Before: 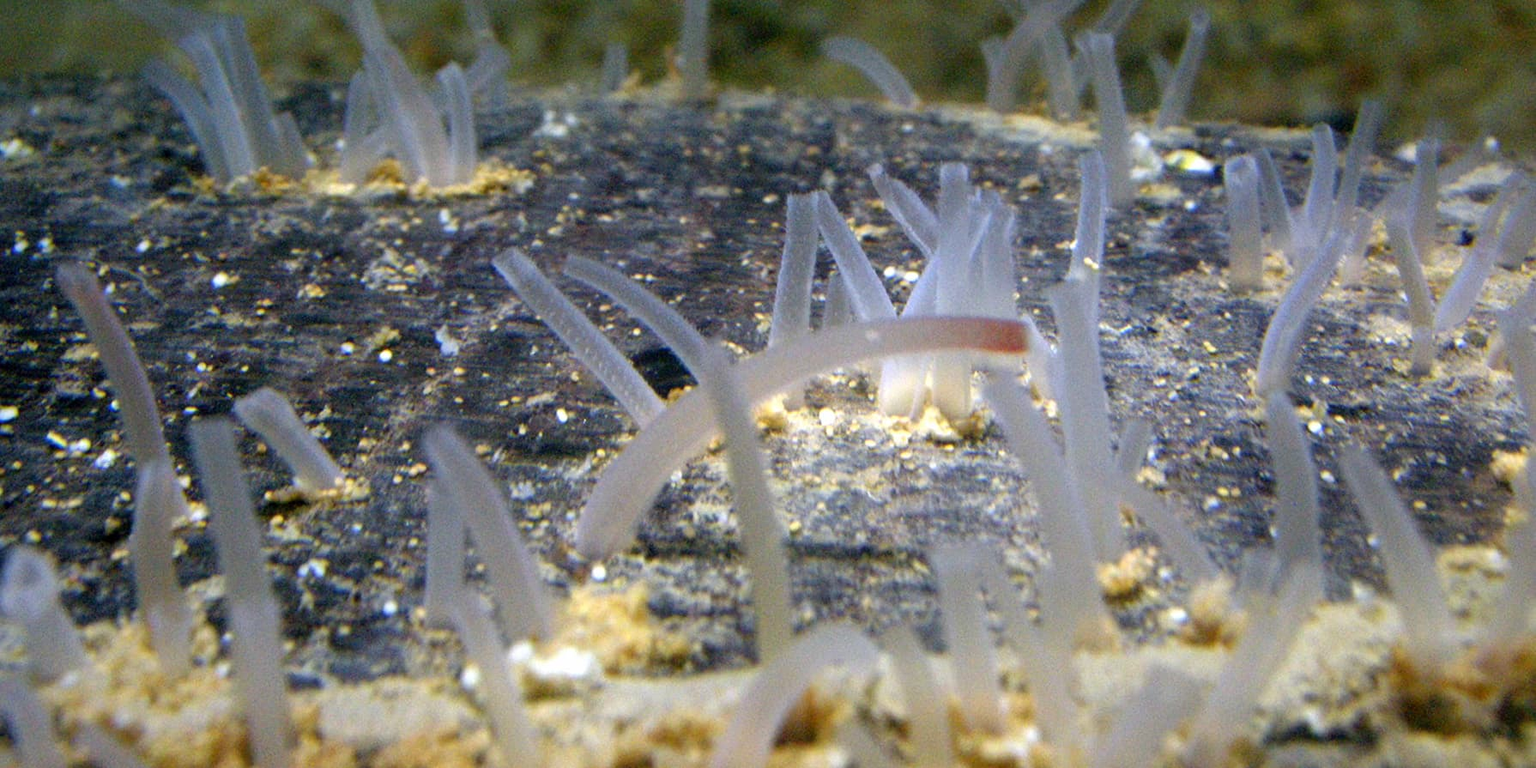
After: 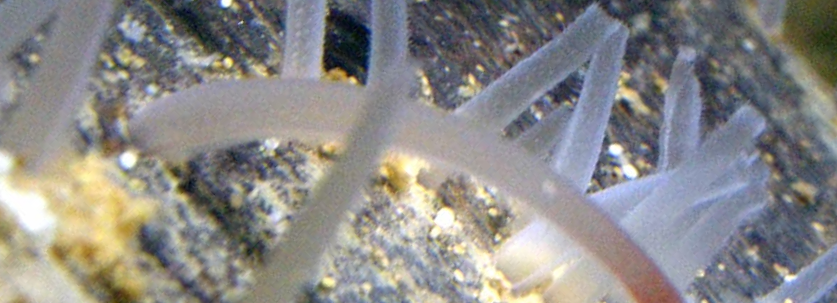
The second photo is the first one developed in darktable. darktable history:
crop and rotate: angle -44.78°, top 16.498%, right 0.877%, bottom 11.617%
